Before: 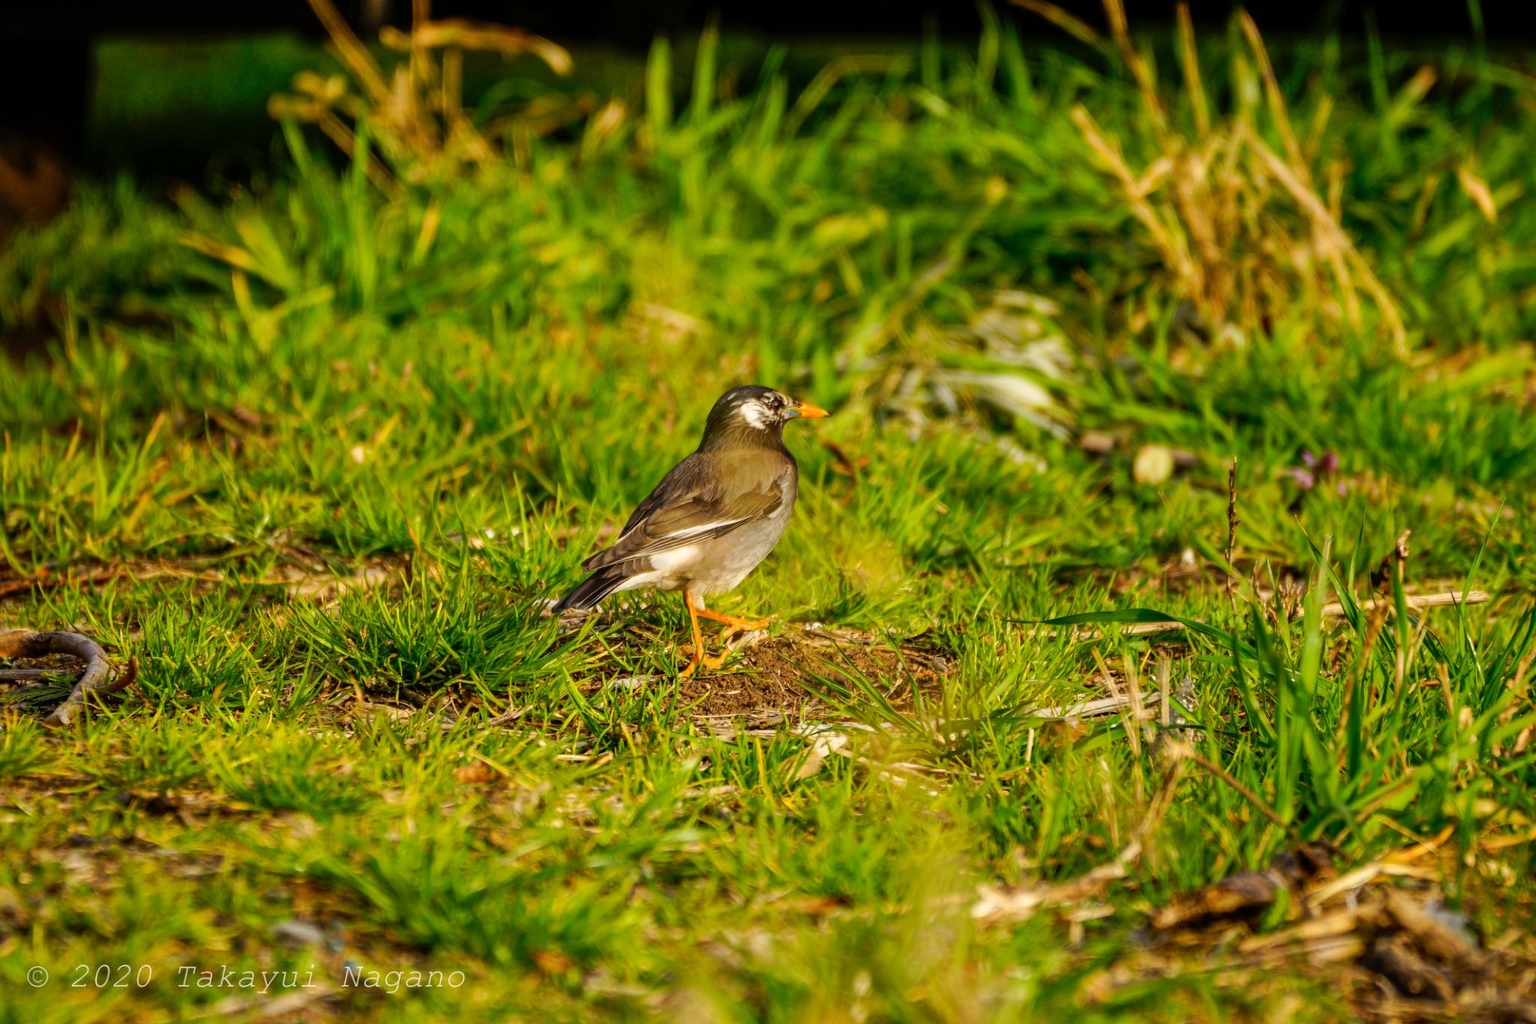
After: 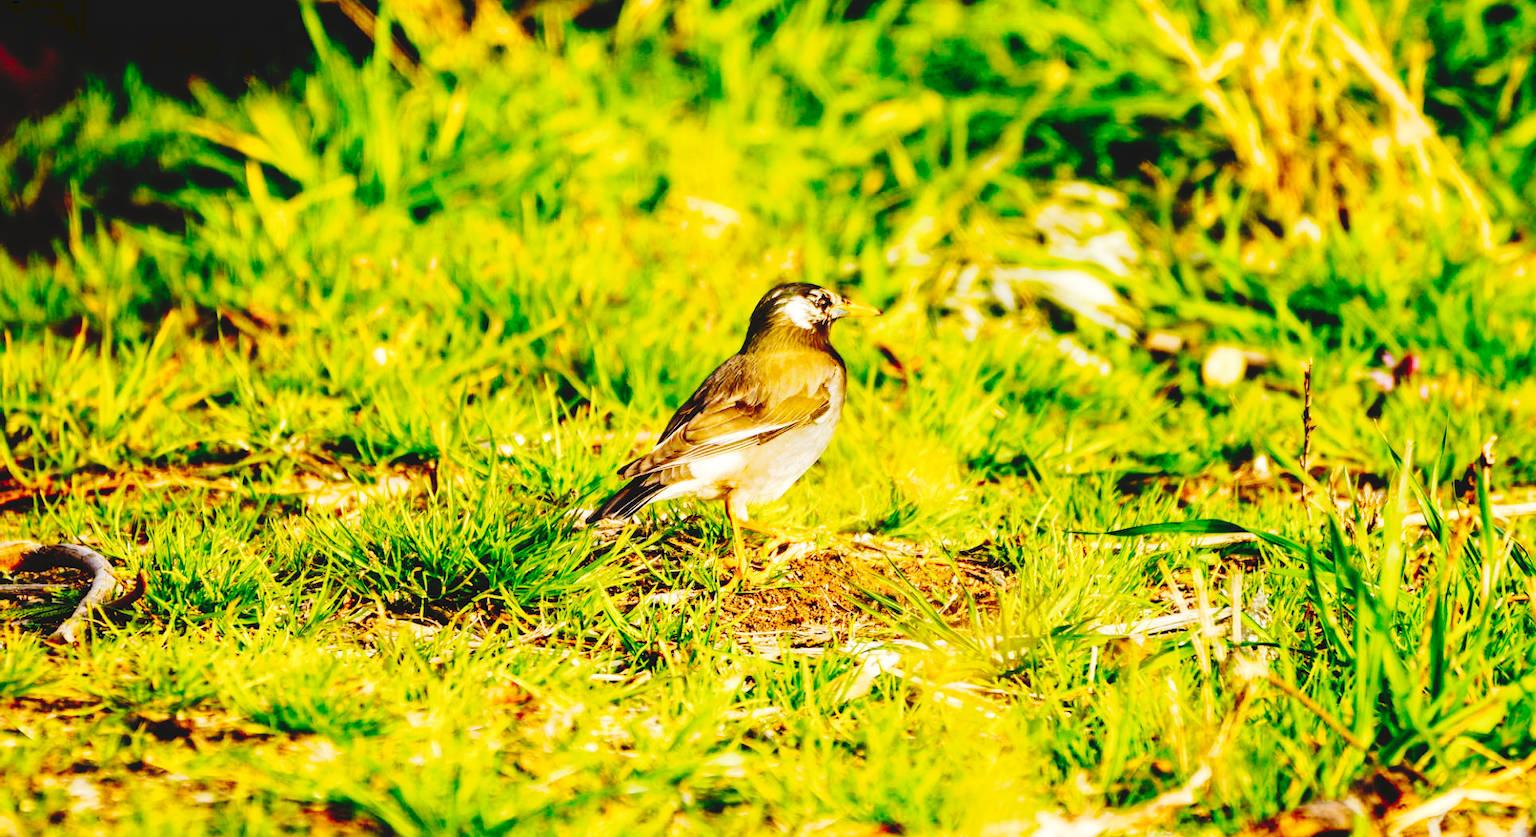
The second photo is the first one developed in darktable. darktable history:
exposure: exposure 0.2 EV, compensate highlight preservation false
base curve: curves: ch0 [(0, 0) (0.028, 0.03) (0.121, 0.232) (0.46, 0.748) (0.859, 0.968) (1, 1)], preserve colors none
rotate and perspective: automatic cropping off
tone curve: curves: ch0 [(0, 0) (0.003, 0.075) (0.011, 0.079) (0.025, 0.079) (0.044, 0.082) (0.069, 0.085) (0.1, 0.089) (0.136, 0.096) (0.177, 0.105) (0.224, 0.14) (0.277, 0.202) (0.335, 0.304) (0.399, 0.417) (0.468, 0.521) (0.543, 0.636) (0.623, 0.726) (0.709, 0.801) (0.801, 0.878) (0.898, 0.927) (1, 1)], preserve colors none
crop and rotate: angle 0.03°, top 11.643%, right 5.651%, bottom 11.189%
